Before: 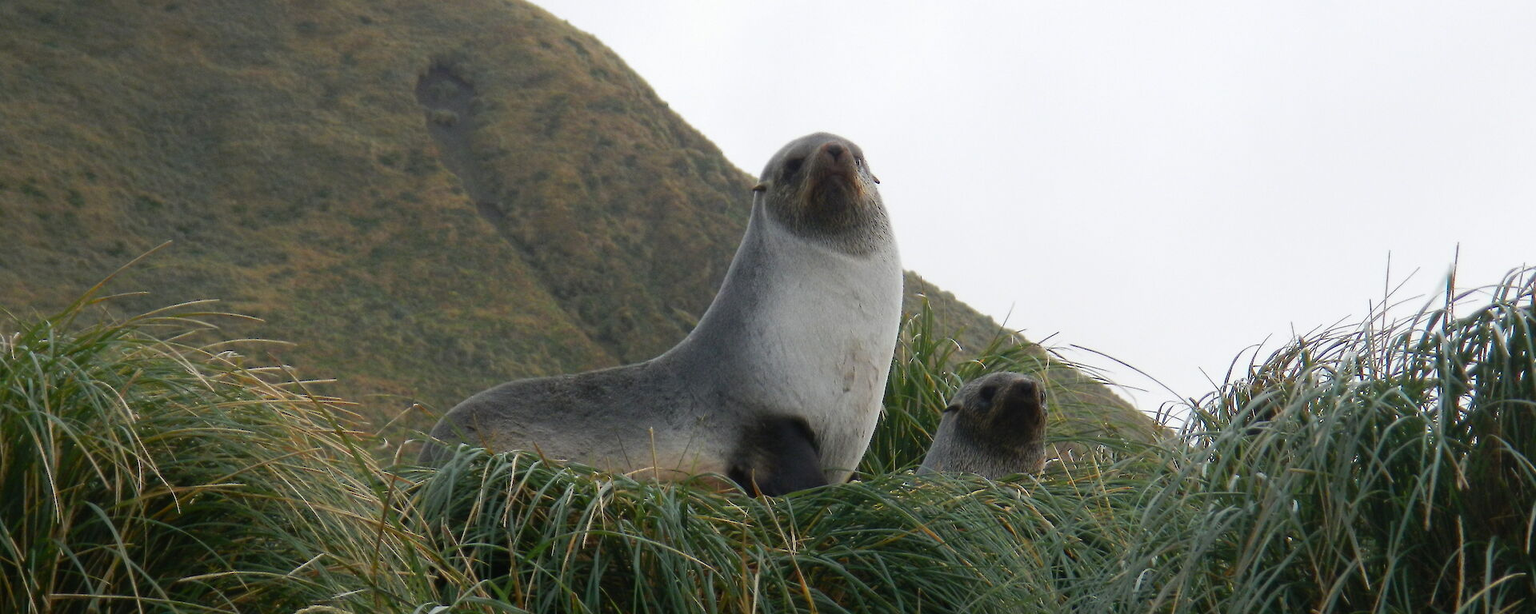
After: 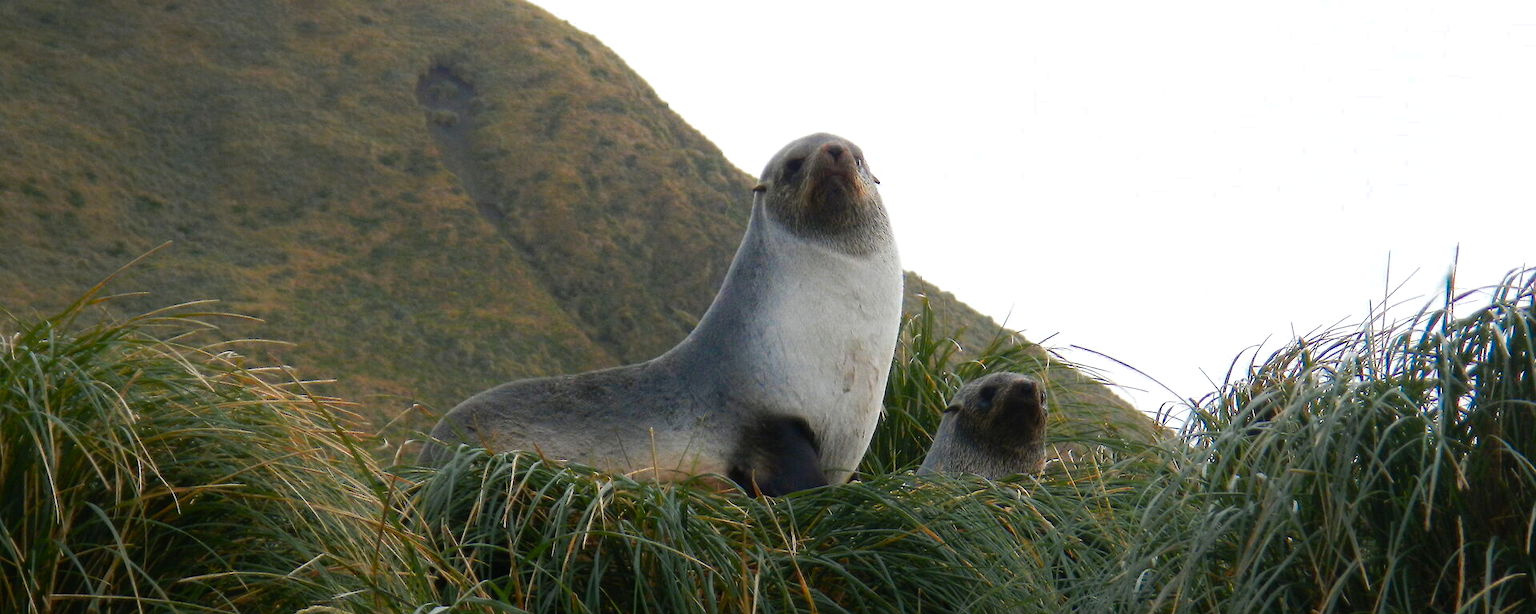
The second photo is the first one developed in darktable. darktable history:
tone equalizer: -8 EV -0.402 EV, -7 EV -0.404 EV, -6 EV -0.32 EV, -5 EV -0.185 EV, -3 EV 0.217 EV, -2 EV 0.354 EV, -1 EV 0.368 EV, +0 EV 0.393 EV, mask exposure compensation -0.491 EV
color zones: curves: ch0 [(0, 0.553) (0.123, 0.58) (0.23, 0.419) (0.468, 0.155) (0.605, 0.132) (0.723, 0.063) (0.833, 0.172) (0.921, 0.468)]; ch1 [(0.025, 0.645) (0.229, 0.584) (0.326, 0.551) (0.537, 0.446) (0.599, 0.911) (0.708, 1) (0.805, 0.944)]; ch2 [(0.086, 0.468) (0.254, 0.464) (0.638, 0.564) (0.702, 0.592) (0.768, 0.564)]
